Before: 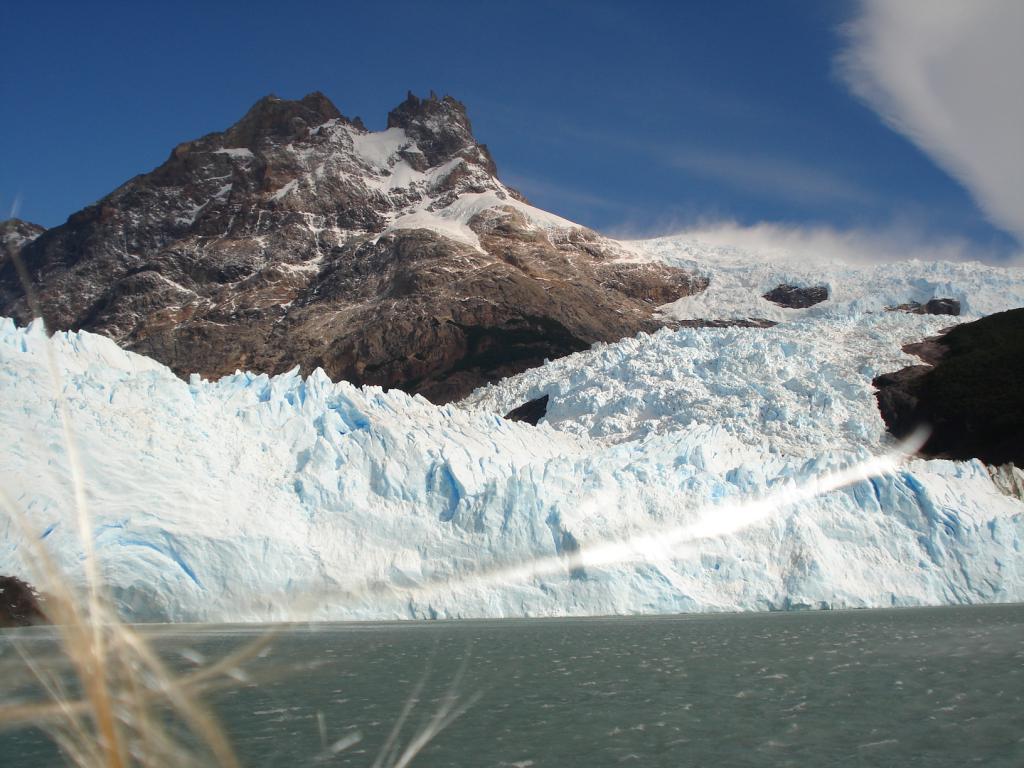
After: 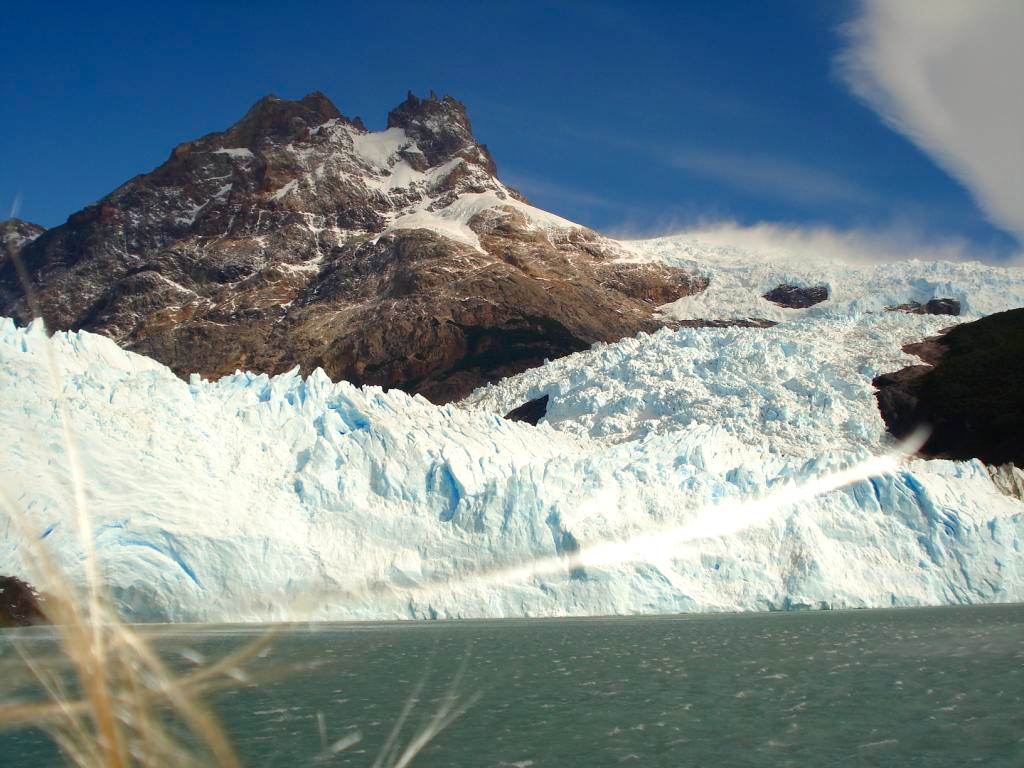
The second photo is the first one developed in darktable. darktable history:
velvia: on, module defaults
color balance rgb: highlights gain › luminance 5.591%, highlights gain › chroma 2.495%, highlights gain › hue 91.81°, perceptual saturation grading › global saturation 20%, perceptual saturation grading › highlights -50.203%, perceptual saturation grading › shadows 30.702%, contrast 4.279%
